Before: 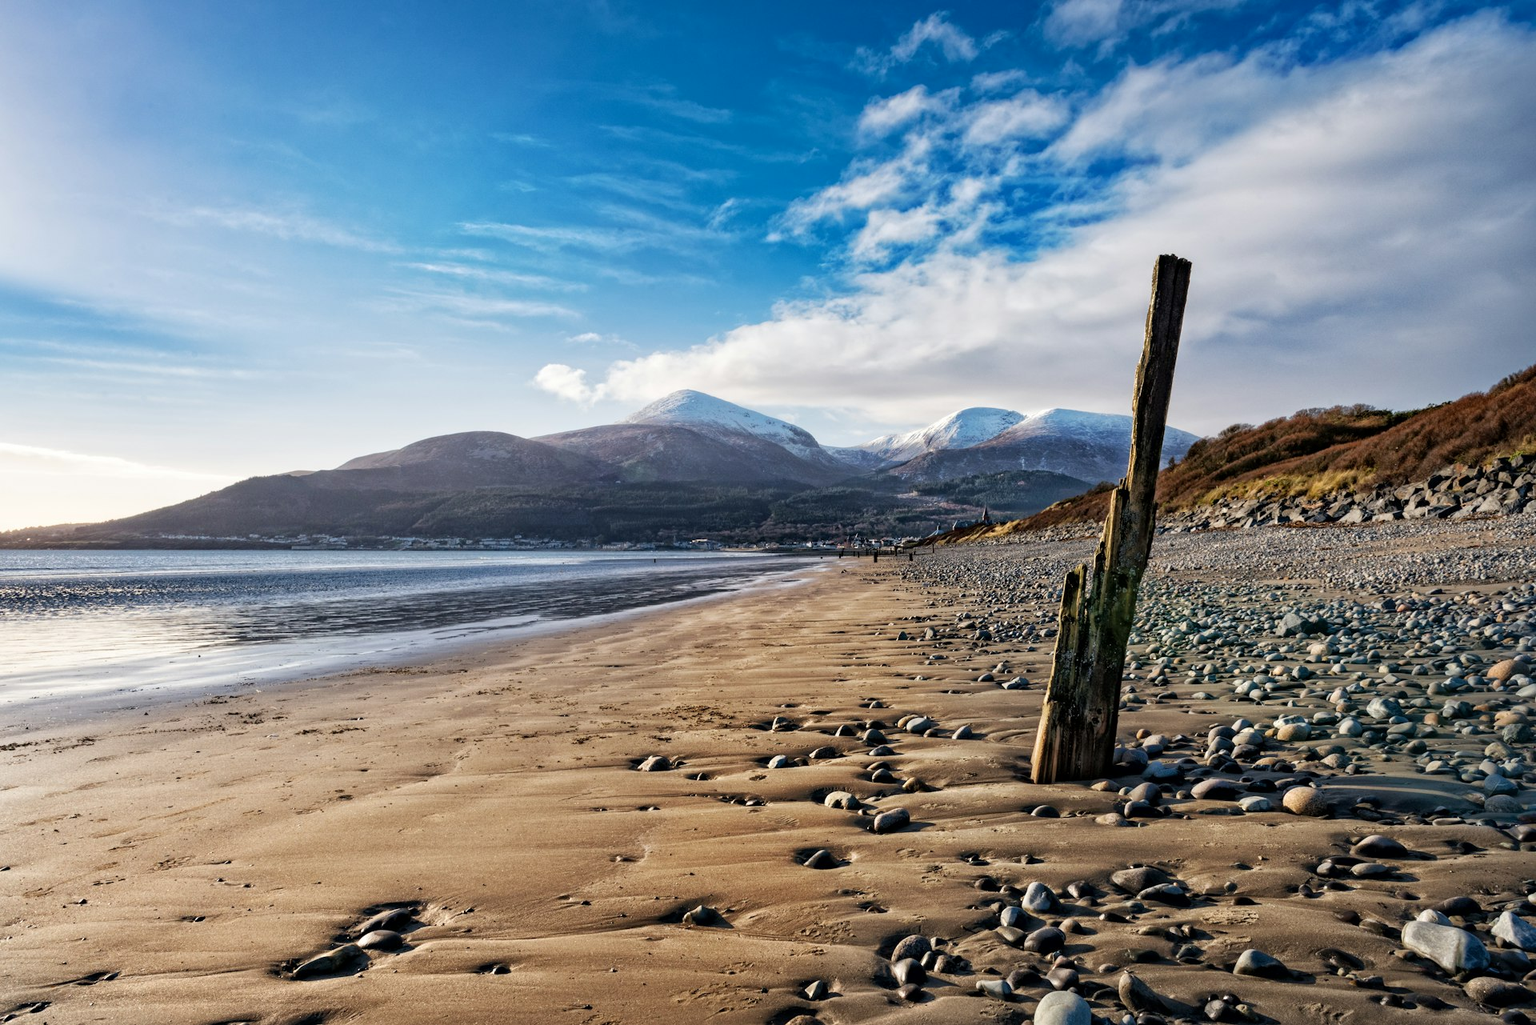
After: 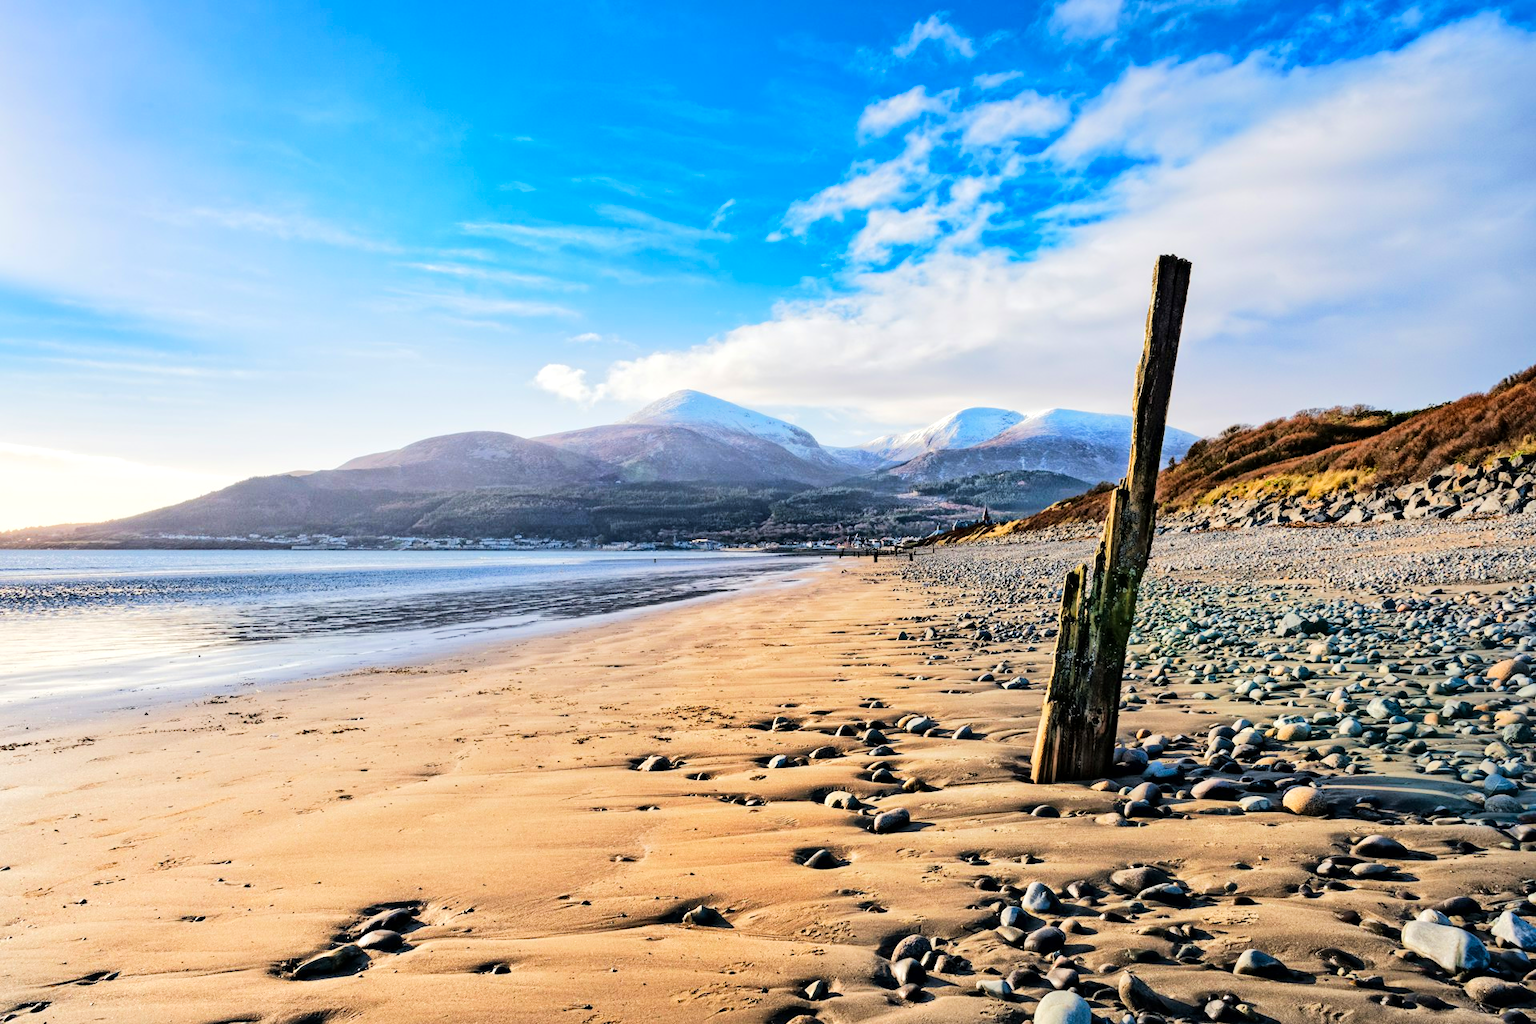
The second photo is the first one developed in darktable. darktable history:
tone equalizer: -7 EV 0.162 EV, -6 EV 0.624 EV, -5 EV 1.14 EV, -4 EV 1.34 EV, -3 EV 1.17 EV, -2 EV 0.6 EV, -1 EV 0.148 EV, edges refinement/feathering 500, mask exposure compensation -1.57 EV, preserve details no
contrast brightness saturation: saturation 0.18
